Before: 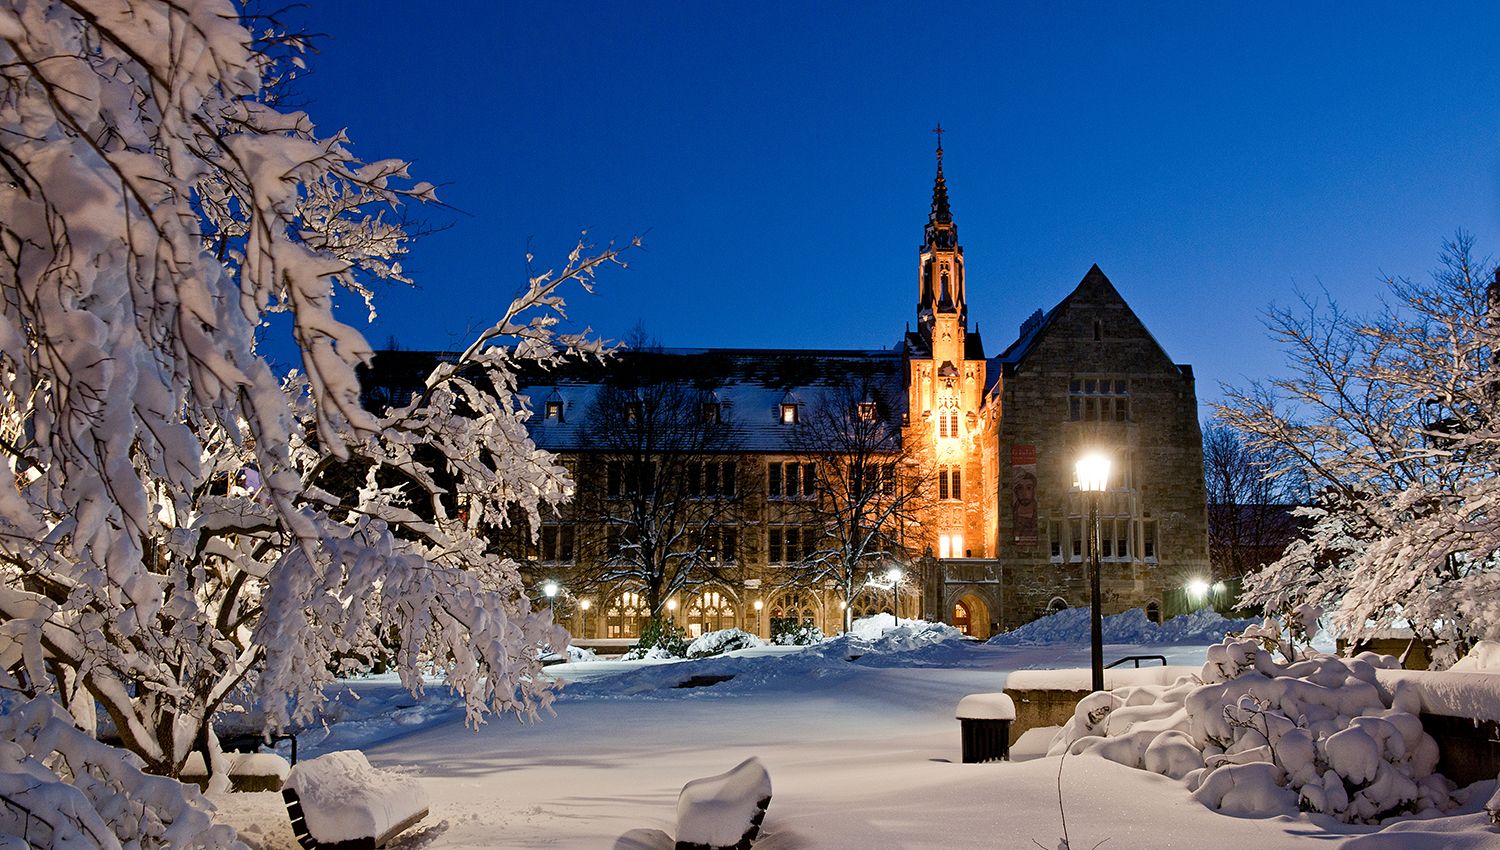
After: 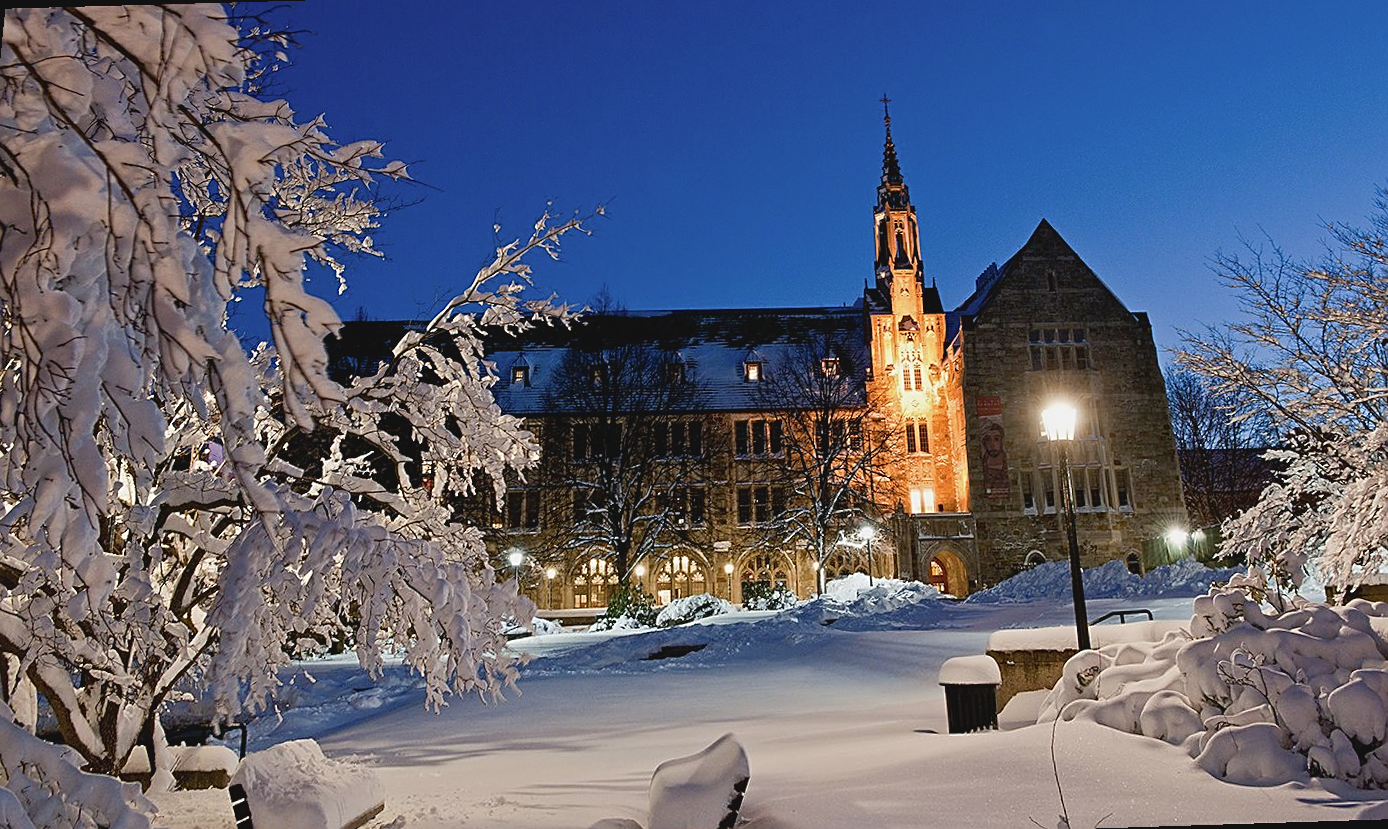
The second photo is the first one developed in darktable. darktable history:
contrast brightness saturation: contrast -0.1, saturation -0.1
sharpen: on, module defaults
rotate and perspective: rotation -1.68°, lens shift (vertical) -0.146, crop left 0.049, crop right 0.912, crop top 0.032, crop bottom 0.96
